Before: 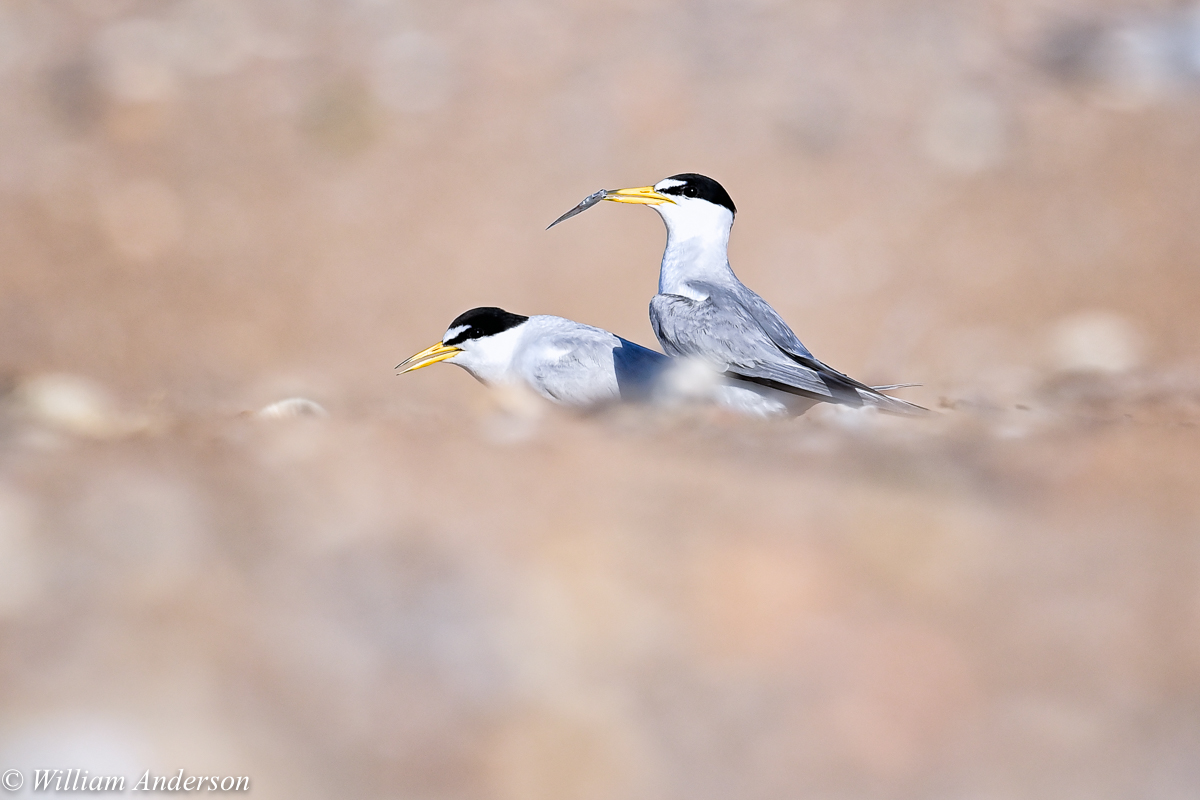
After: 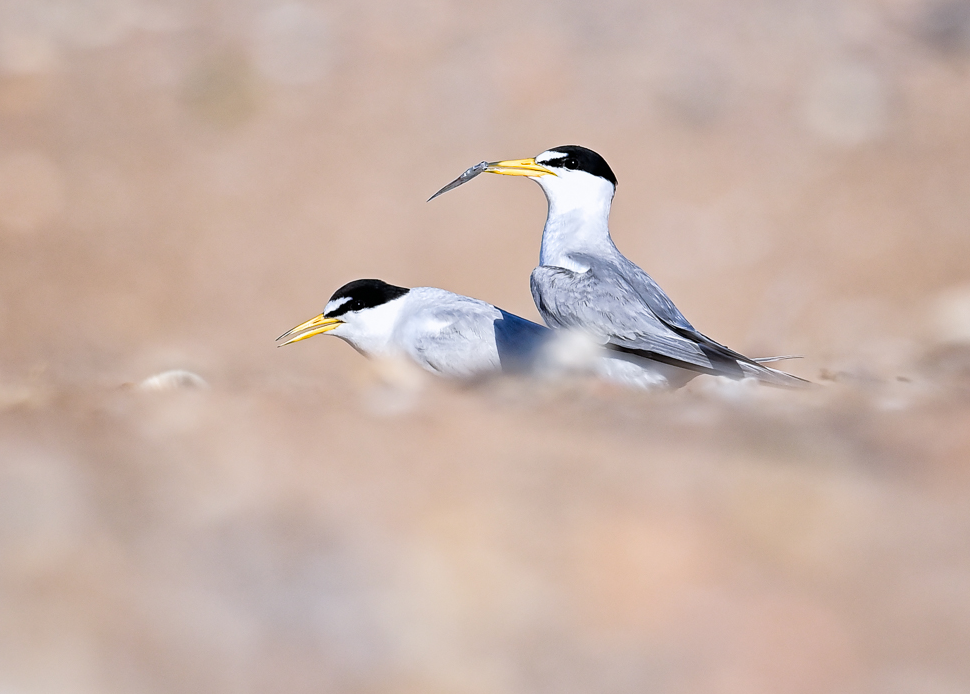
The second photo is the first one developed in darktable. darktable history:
crop: left 9.98%, top 3.623%, right 9.159%, bottom 9.527%
